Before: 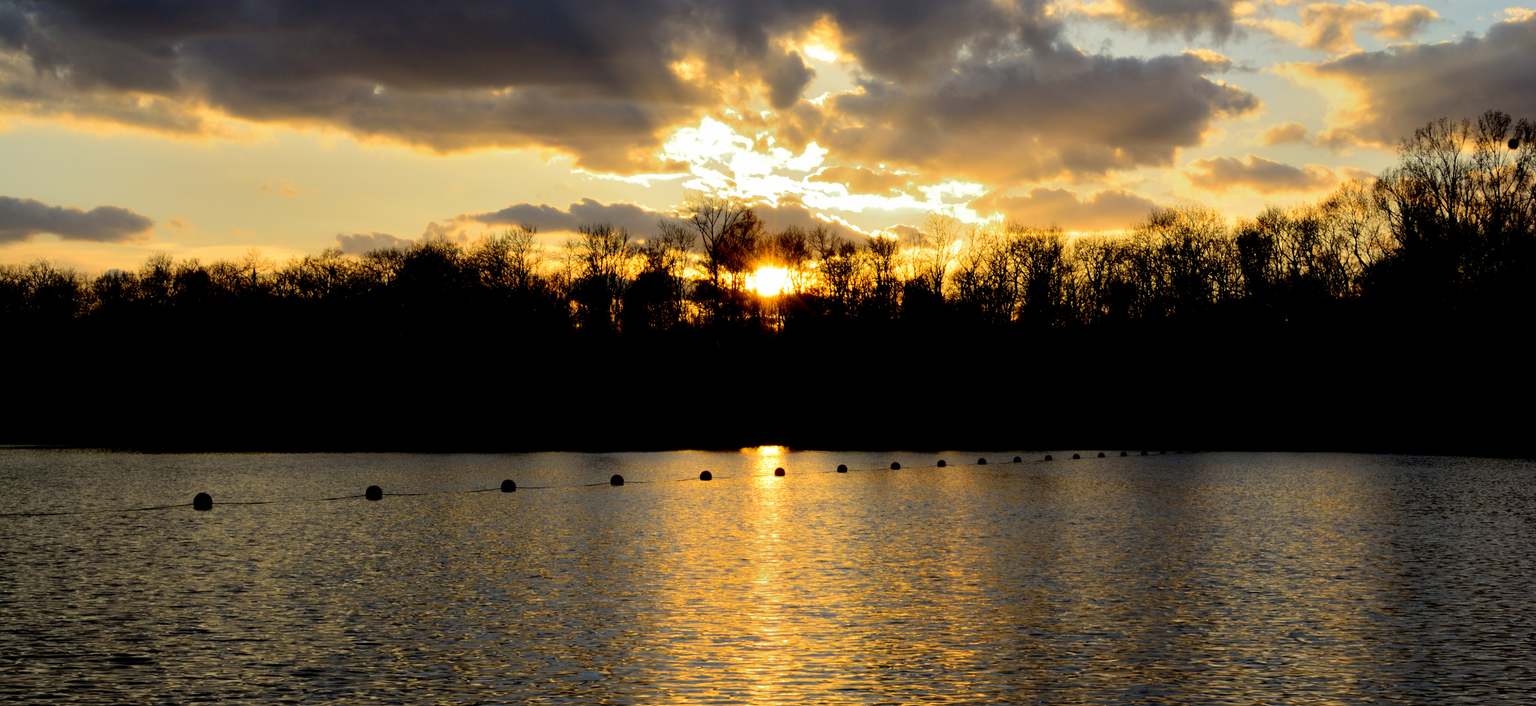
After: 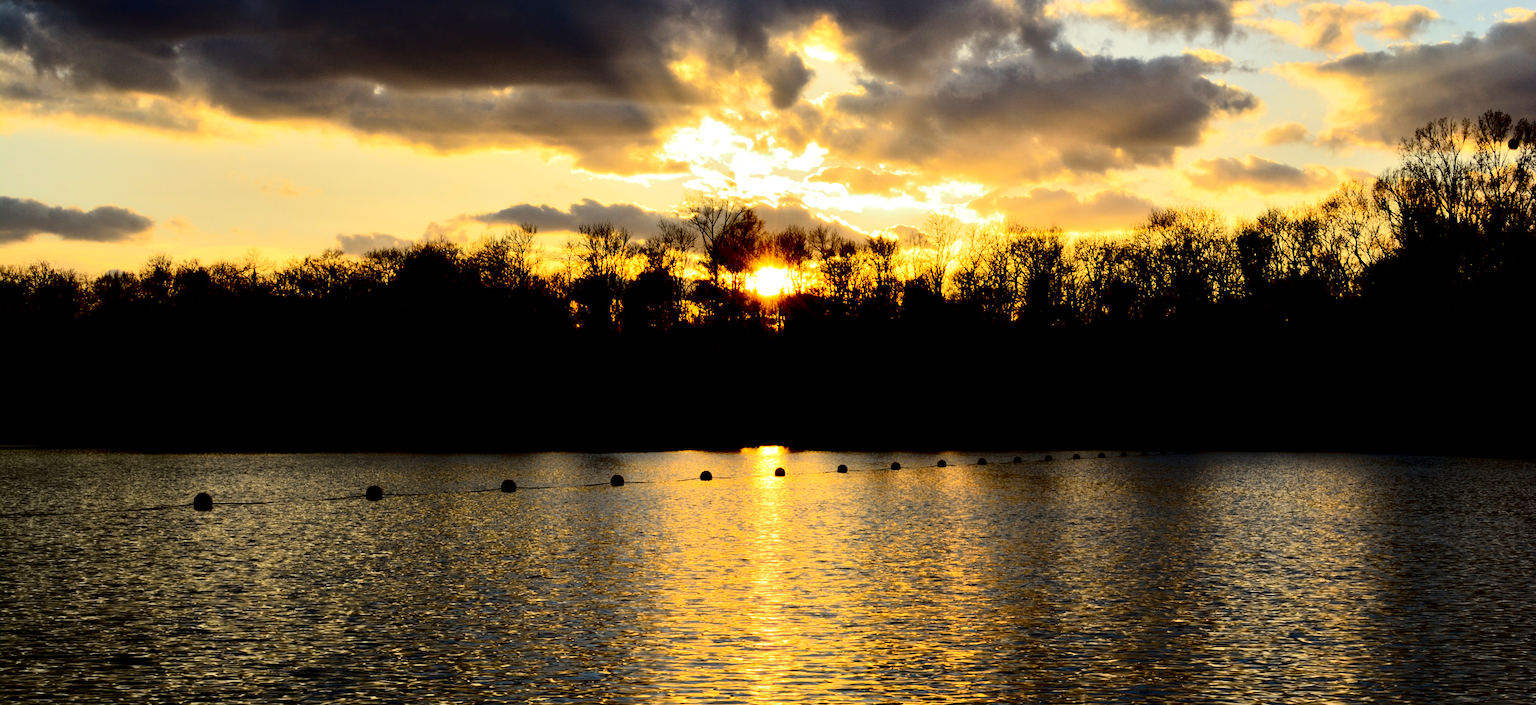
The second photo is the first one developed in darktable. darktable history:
tone equalizer: -8 EV 0.007 EV, -7 EV -0.009 EV, -6 EV 0.048 EV, -5 EV 0.039 EV, -4 EV 0.257 EV, -3 EV 0.658 EV, -2 EV 0.555 EV, -1 EV 0.186 EV, +0 EV 0.015 EV
contrast brightness saturation: contrast 0.328, brightness -0.081, saturation 0.171
